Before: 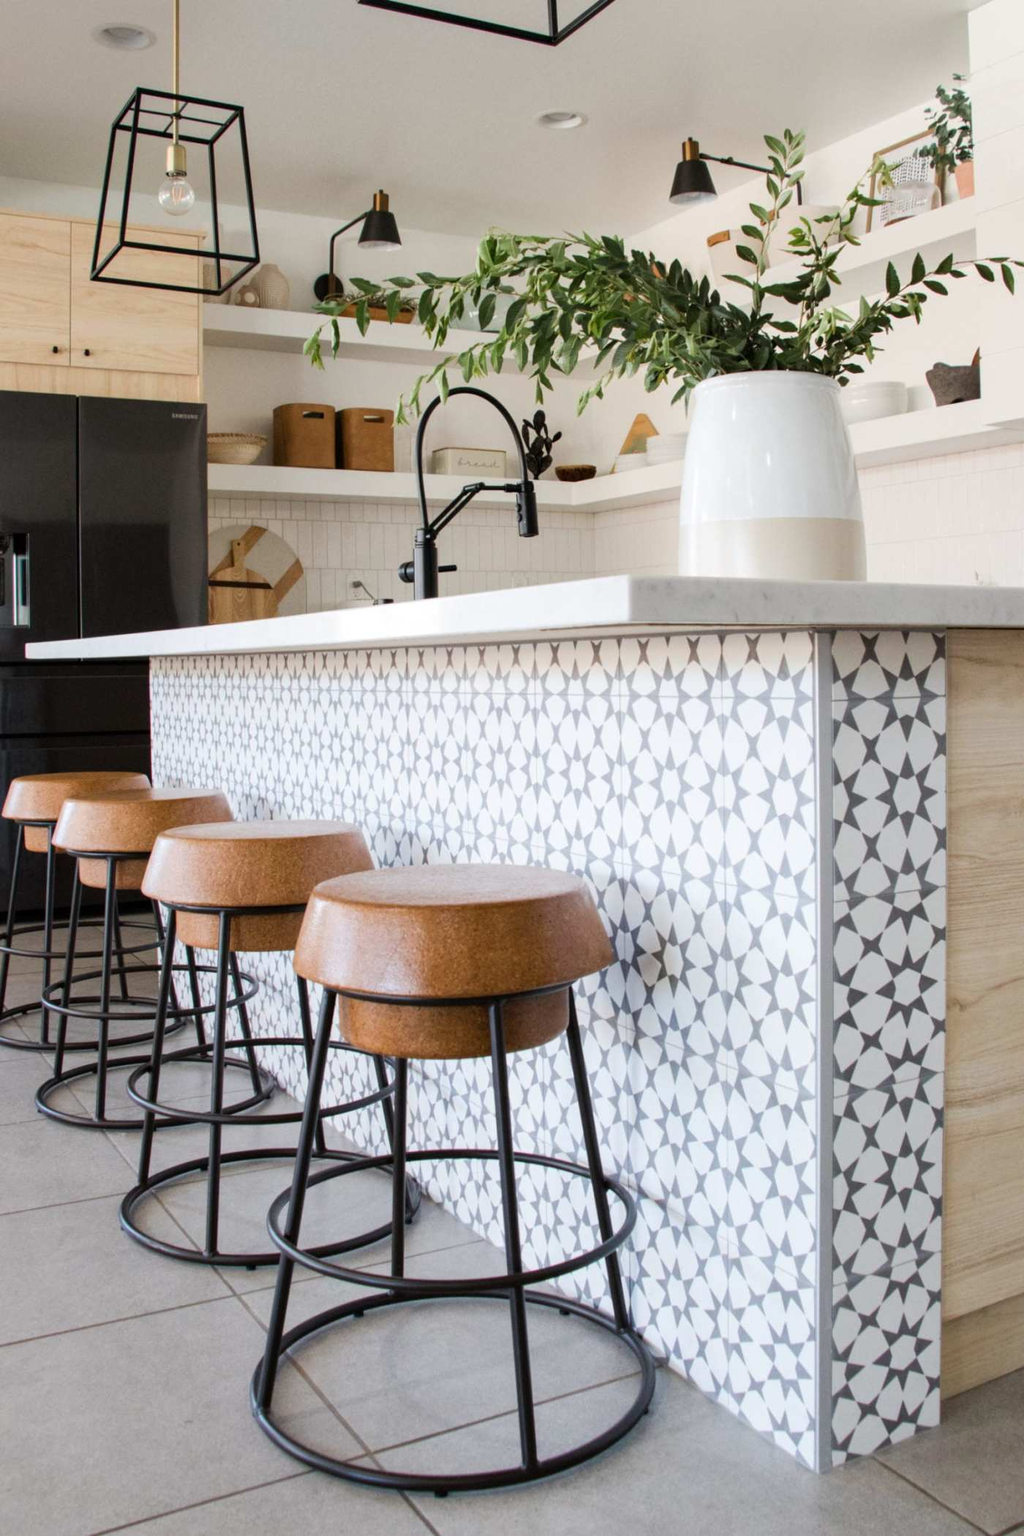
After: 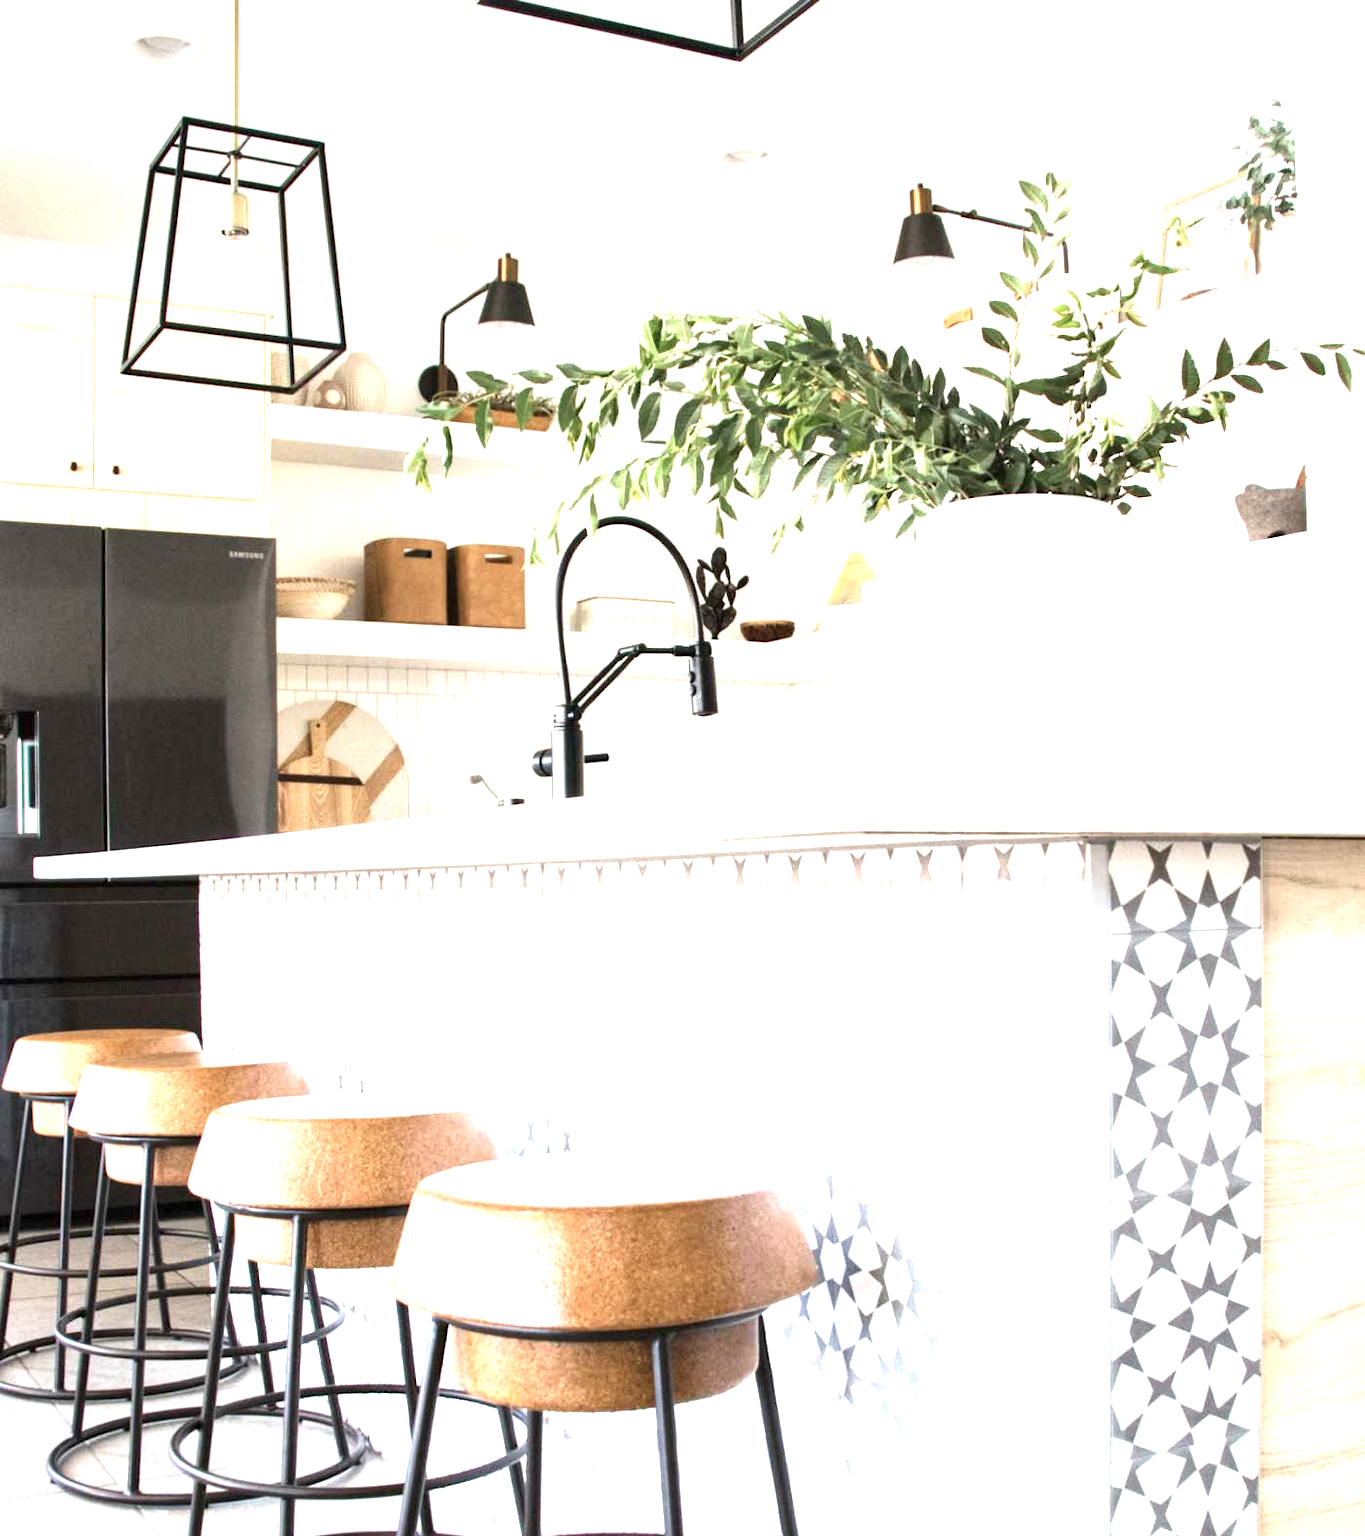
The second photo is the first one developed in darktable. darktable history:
contrast brightness saturation: contrast 0.06, brightness -0.01, saturation -0.23
crop: bottom 24.988%
exposure: black level correction 0, exposure 1.9 EV, compensate highlight preservation false
